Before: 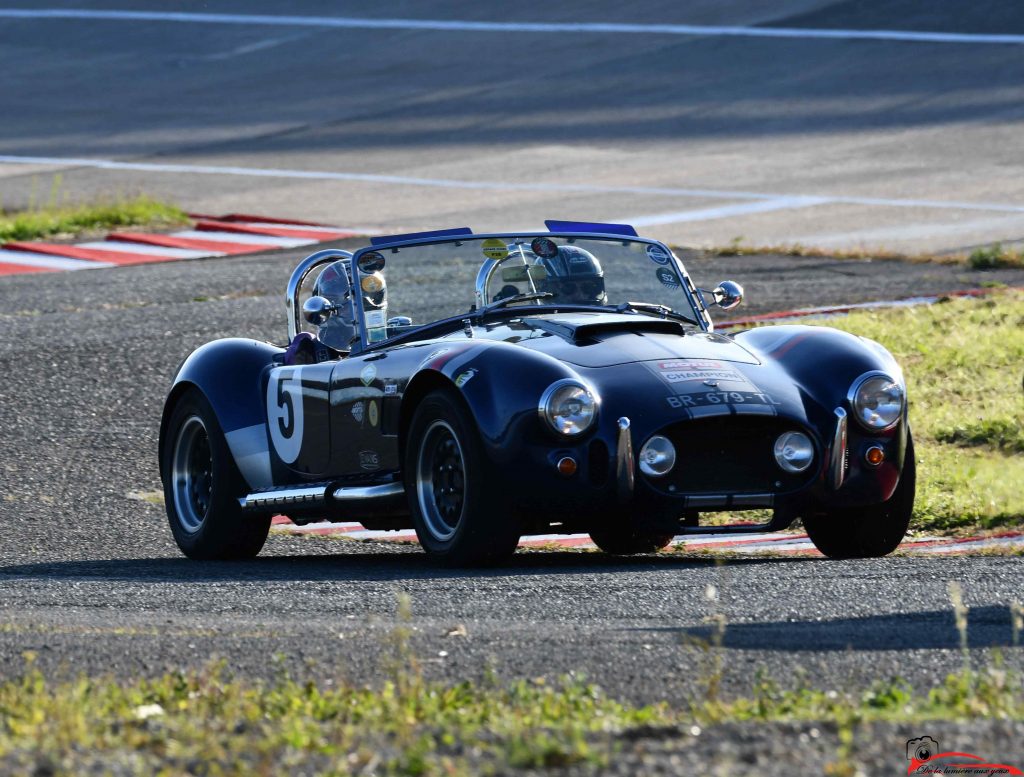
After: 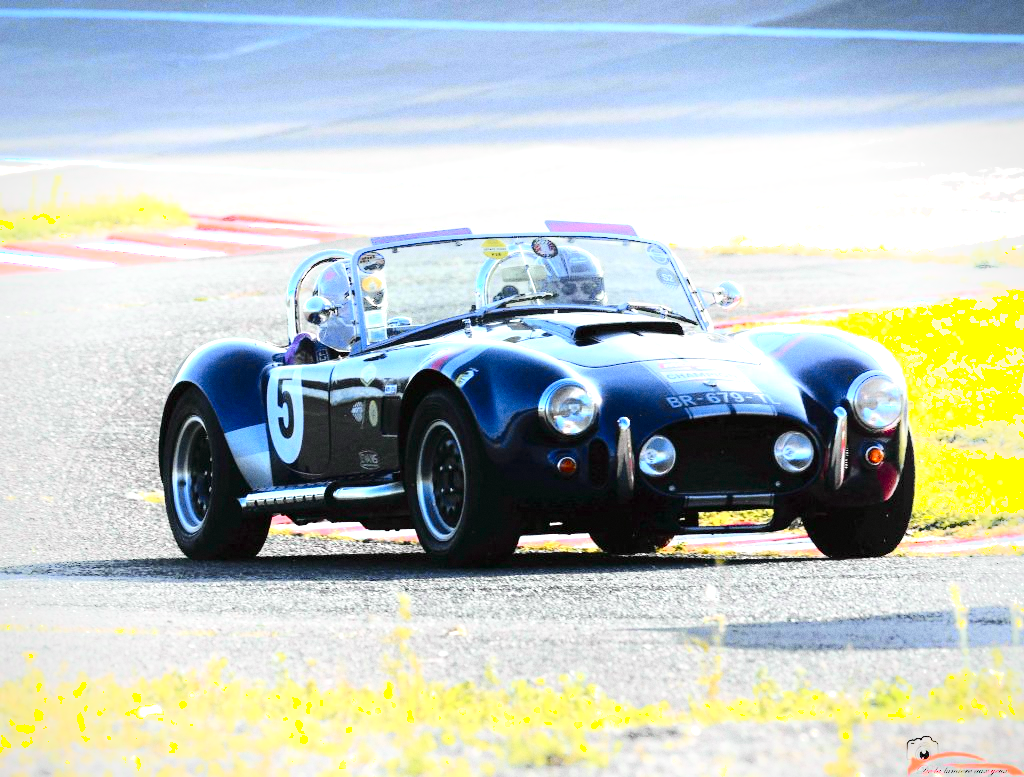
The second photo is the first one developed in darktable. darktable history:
shadows and highlights: shadows -21.3, highlights 100, soften with gaussian
exposure: exposure 1.5 EV, compensate highlight preservation false
grain: on, module defaults
vignetting: brightness -0.233, saturation 0.141
tone curve: curves: ch0 [(0, 0) (0.168, 0.142) (0.359, 0.44) (0.469, 0.544) (0.634, 0.722) (0.858, 0.903) (1, 0.968)]; ch1 [(0, 0) (0.437, 0.453) (0.472, 0.47) (0.502, 0.502) (0.54, 0.534) (0.57, 0.592) (0.618, 0.66) (0.699, 0.749) (0.859, 0.919) (1, 1)]; ch2 [(0, 0) (0.33, 0.301) (0.421, 0.443) (0.476, 0.498) (0.505, 0.503) (0.547, 0.557) (0.586, 0.634) (0.608, 0.676) (1, 1)], color space Lab, independent channels, preserve colors none
